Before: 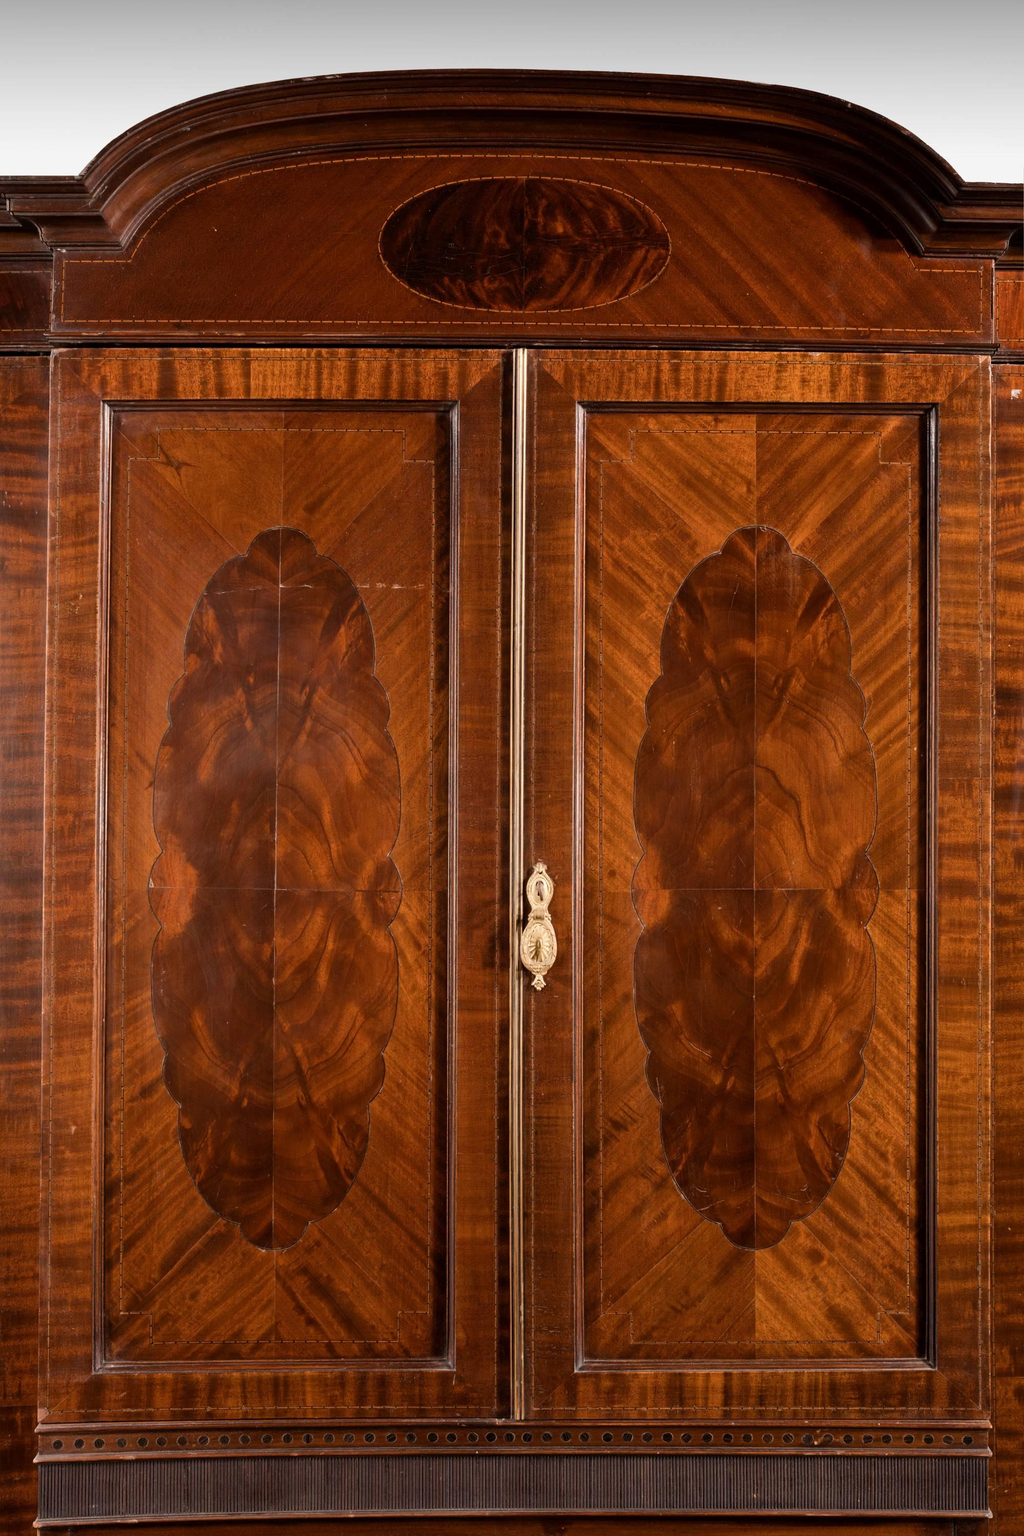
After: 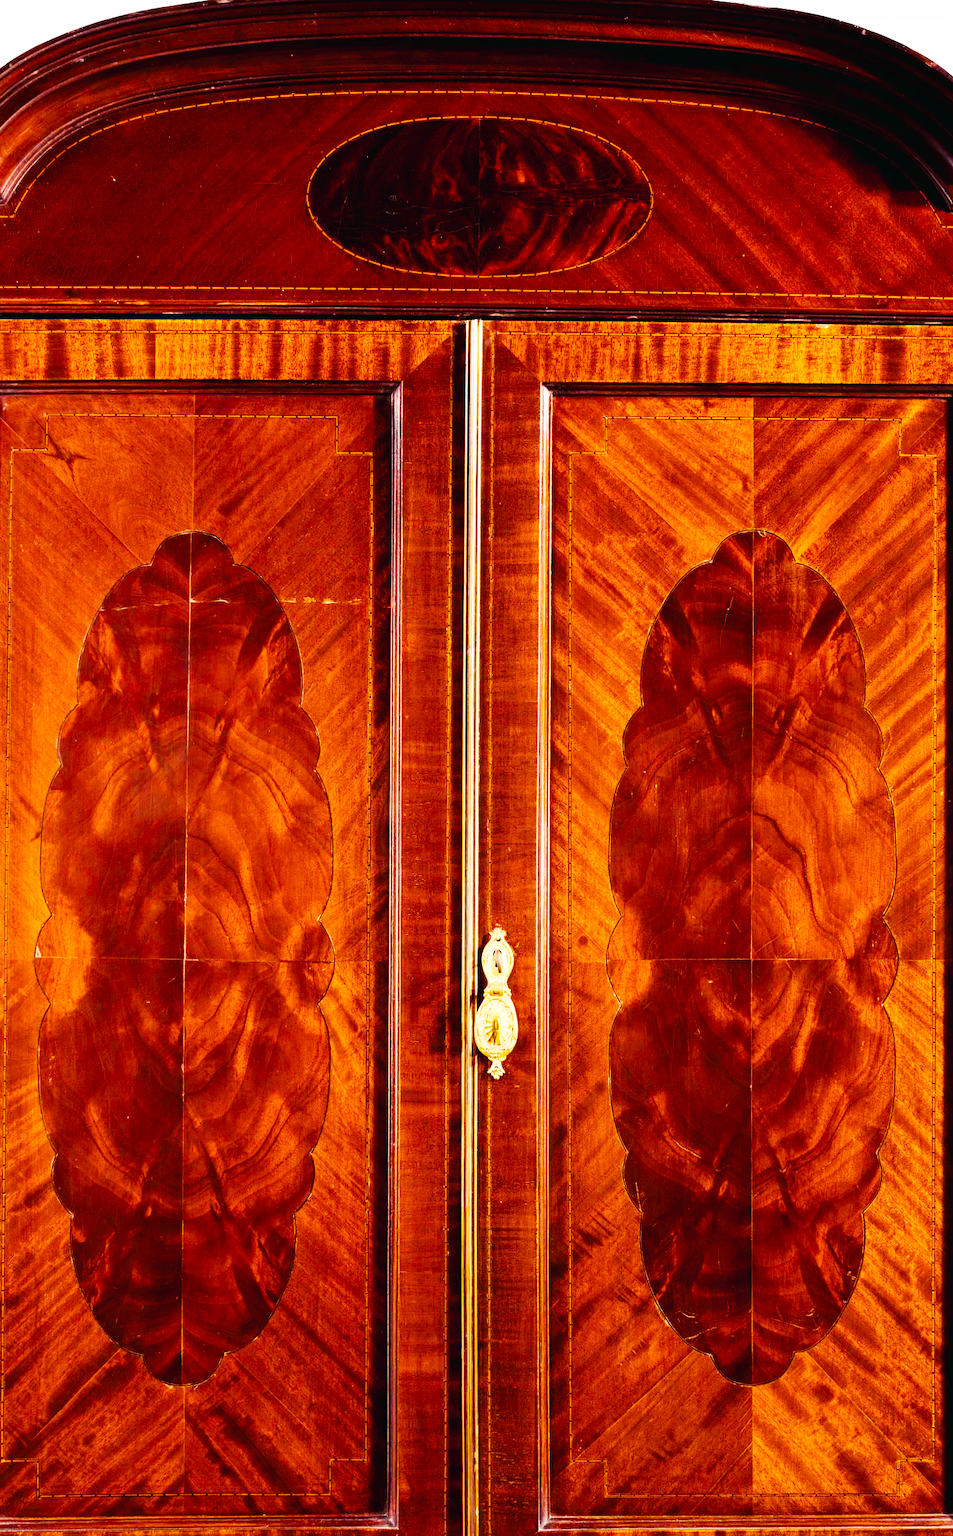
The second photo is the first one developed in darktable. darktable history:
crop: left 11.667%, top 5.101%, right 9.594%, bottom 10.351%
exposure: black level correction 0, exposure 0.199 EV, compensate highlight preservation false
color balance rgb: shadows lift › luminance -21.677%, shadows lift › chroma 9.002%, shadows lift › hue 283.44°, linear chroma grading › shadows 9.691%, linear chroma grading › highlights 10.287%, linear chroma grading › global chroma 14.708%, linear chroma grading › mid-tones 14.802%, perceptual saturation grading › global saturation 25.349%
base curve: curves: ch0 [(0, 0.003) (0.001, 0.002) (0.006, 0.004) (0.02, 0.022) (0.048, 0.086) (0.094, 0.234) (0.162, 0.431) (0.258, 0.629) (0.385, 0.8) (0.548, 0.918) (0.751, 0.988) (1, 1)], preserve colors none
